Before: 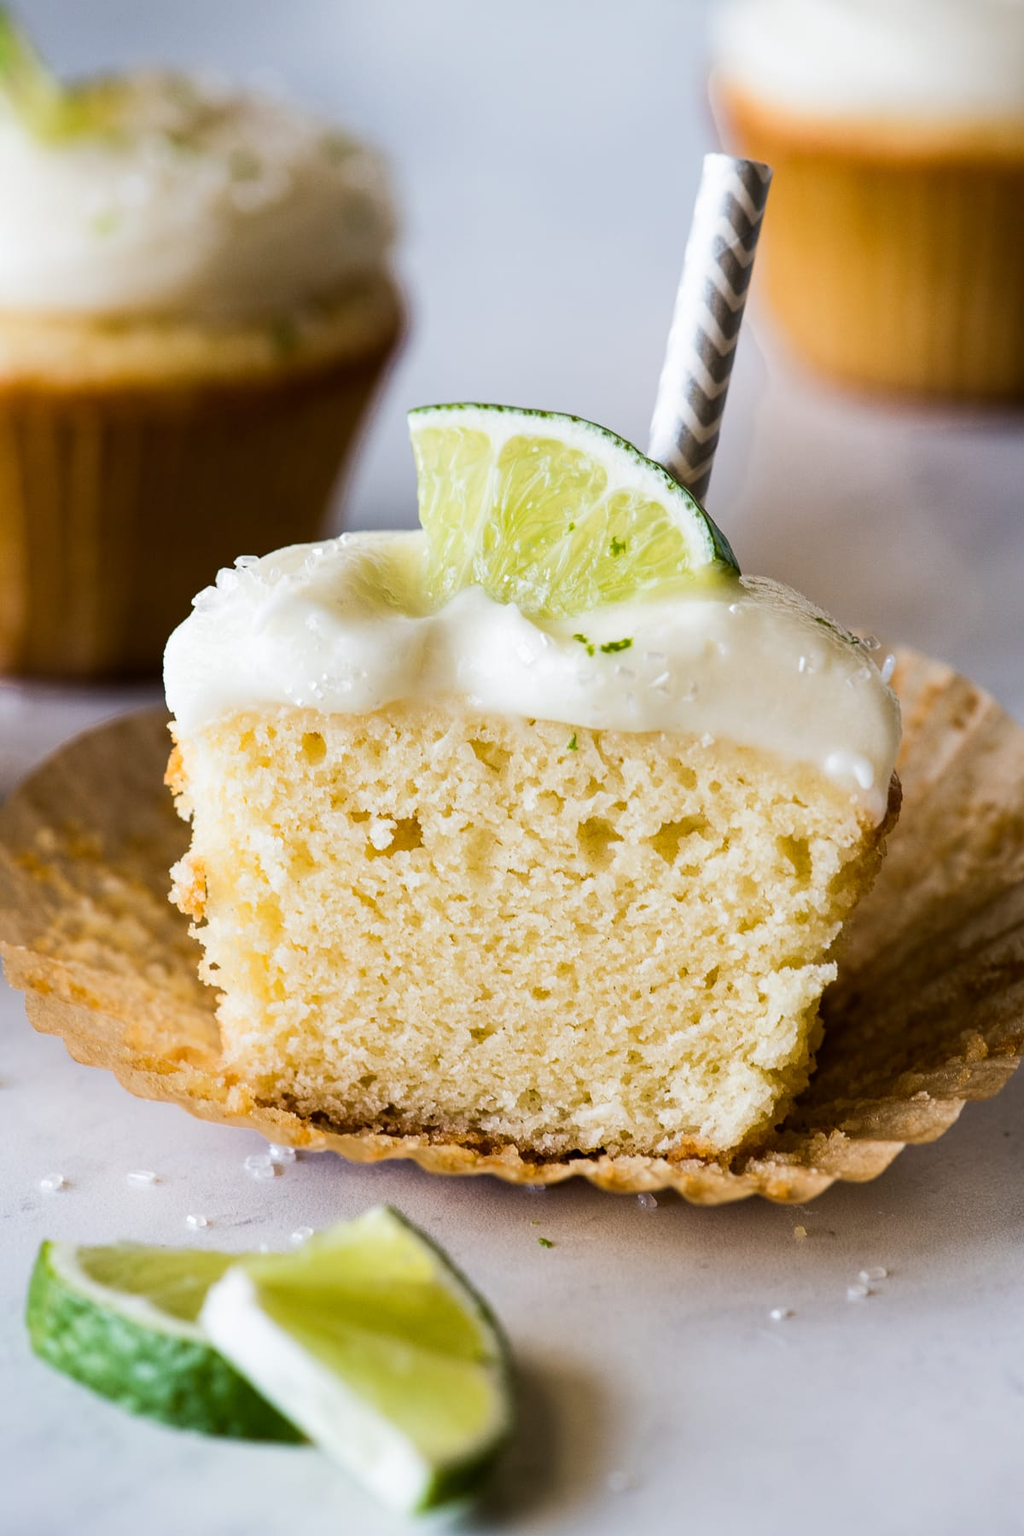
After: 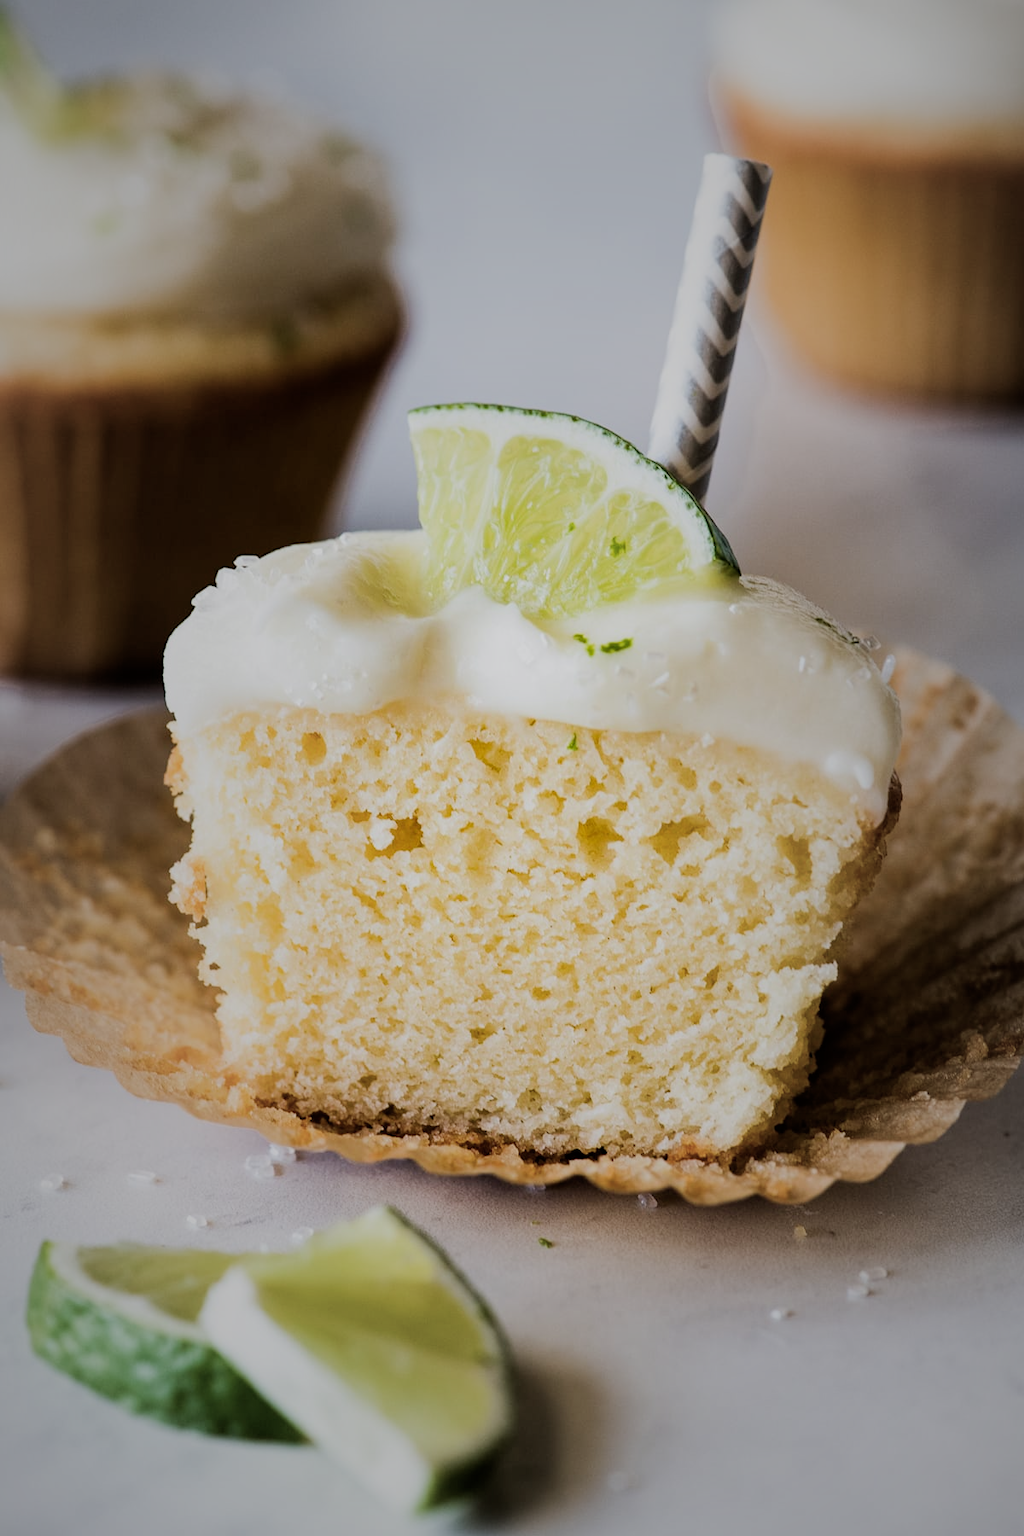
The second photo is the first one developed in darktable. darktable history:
filmic rgb: black relative exposure -7.65 EV, white relative exposure 4.56 EV, hardness 3.61
vignetting: fall-off start 17.52%, fall-off radius 136.96%, width/height ratio 0.623, shape 0.589, unbound false
